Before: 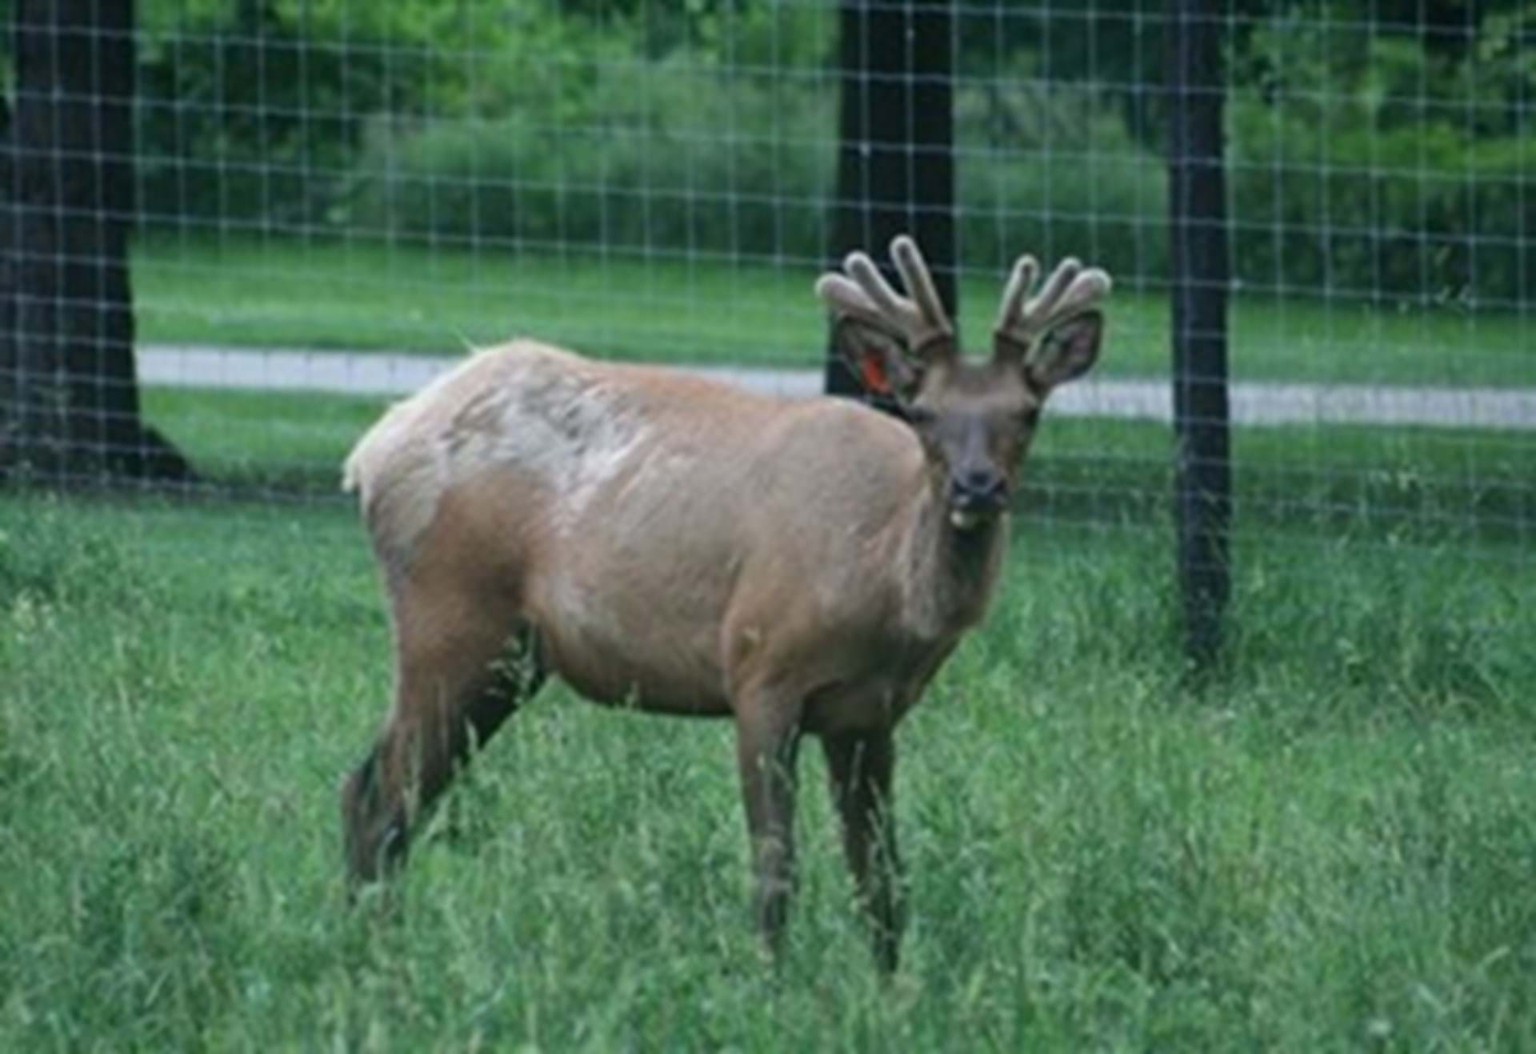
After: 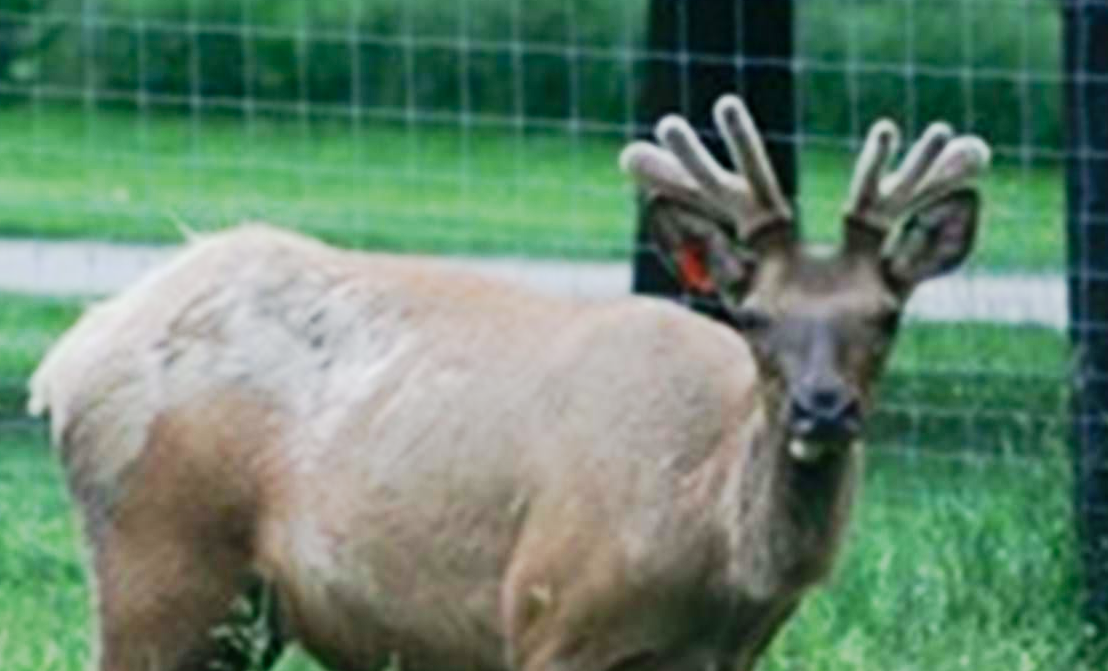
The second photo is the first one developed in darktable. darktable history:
crop: left 20.819%, top 15.142%, right 21.45%, bottom 33.848%
tone curve: curves: ch0 [(0, 0) (0.037, 0.011) (0.135, 0.093) (0.266, 0.281) (0.461, 0.555) (0.581, 0.716) (0.675, 0.793) (0.767, 0.849) (0.91, 0.924) (1, 0.979)]; ch1 [(0, 0) (0.292, 0.278) (0.431, 0.418) (0.493, 0.479) (0.506, 0.5) (0.532, 0.537) (0.562, 0.581) (0.641, 0.663) (0.754, 0.76) (1, 1)]; ch2 [(0, 0) (0.294, 0.3) (0.361, 0.372) (0.429, 0.445) (0.478, 0.486) (0.502, 0.498) (0.518, 0.522) (0.531, 0.549) (0.561, 0.59) (0.64, 0.655) (0.693, 0.706) (0.845, 0.833) (1, 0.951)], preserve colors none
